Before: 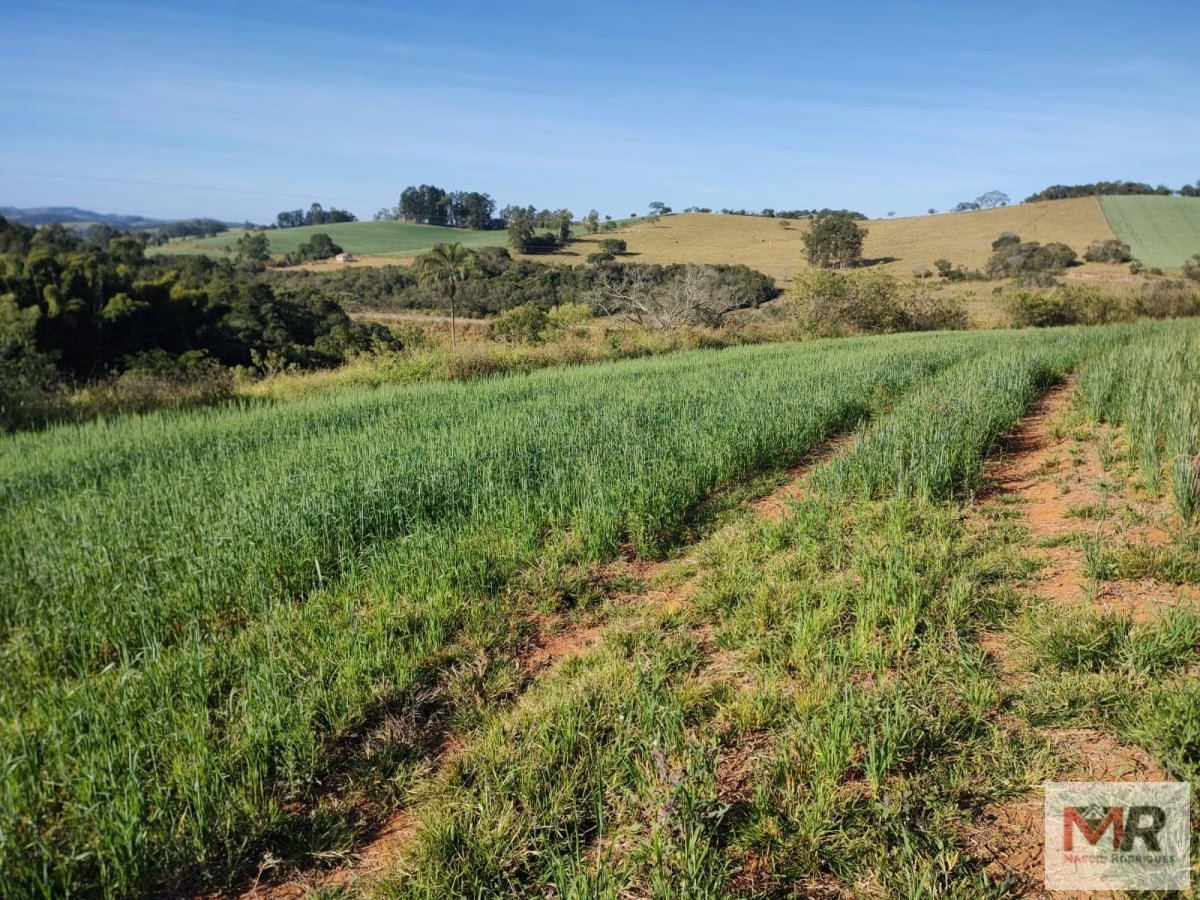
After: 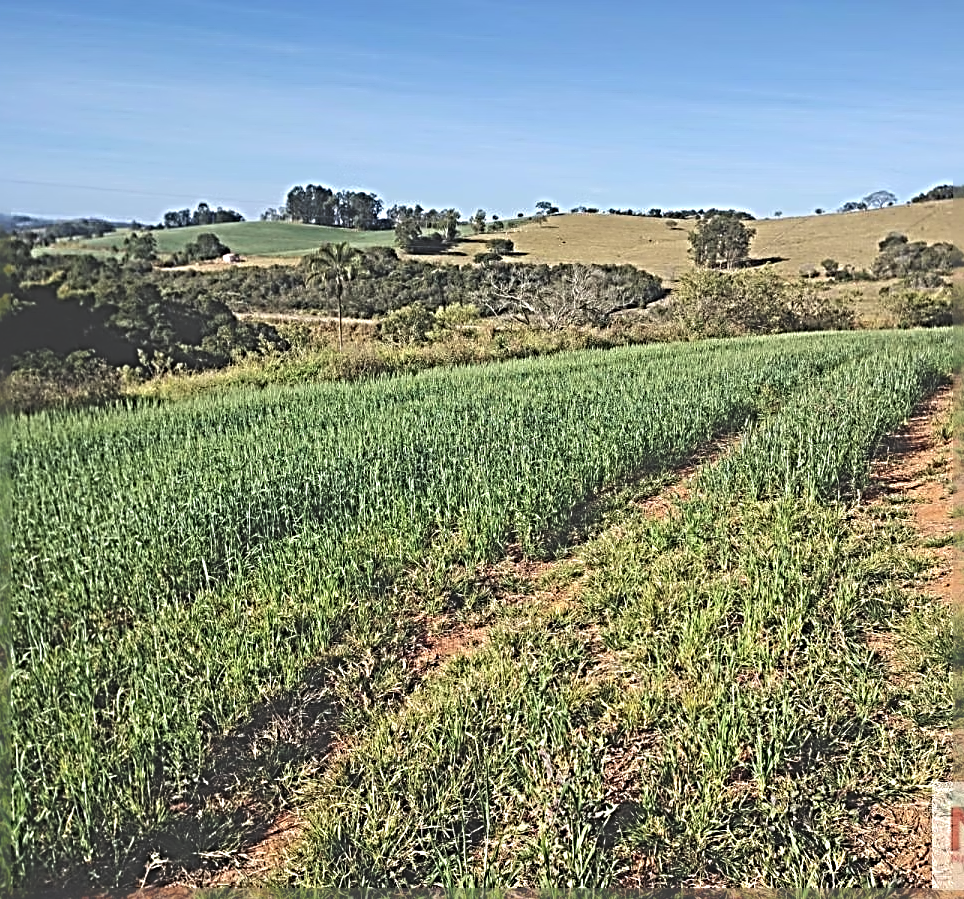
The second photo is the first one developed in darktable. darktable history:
crop and rotate: left 9.494%, right 10.125%
sharpen: radius 4.04, amount 1.982
exposure: black level correction -0.042, exposure 0.063 EV, compensate exposure bias true, compensate highlight preservation false
